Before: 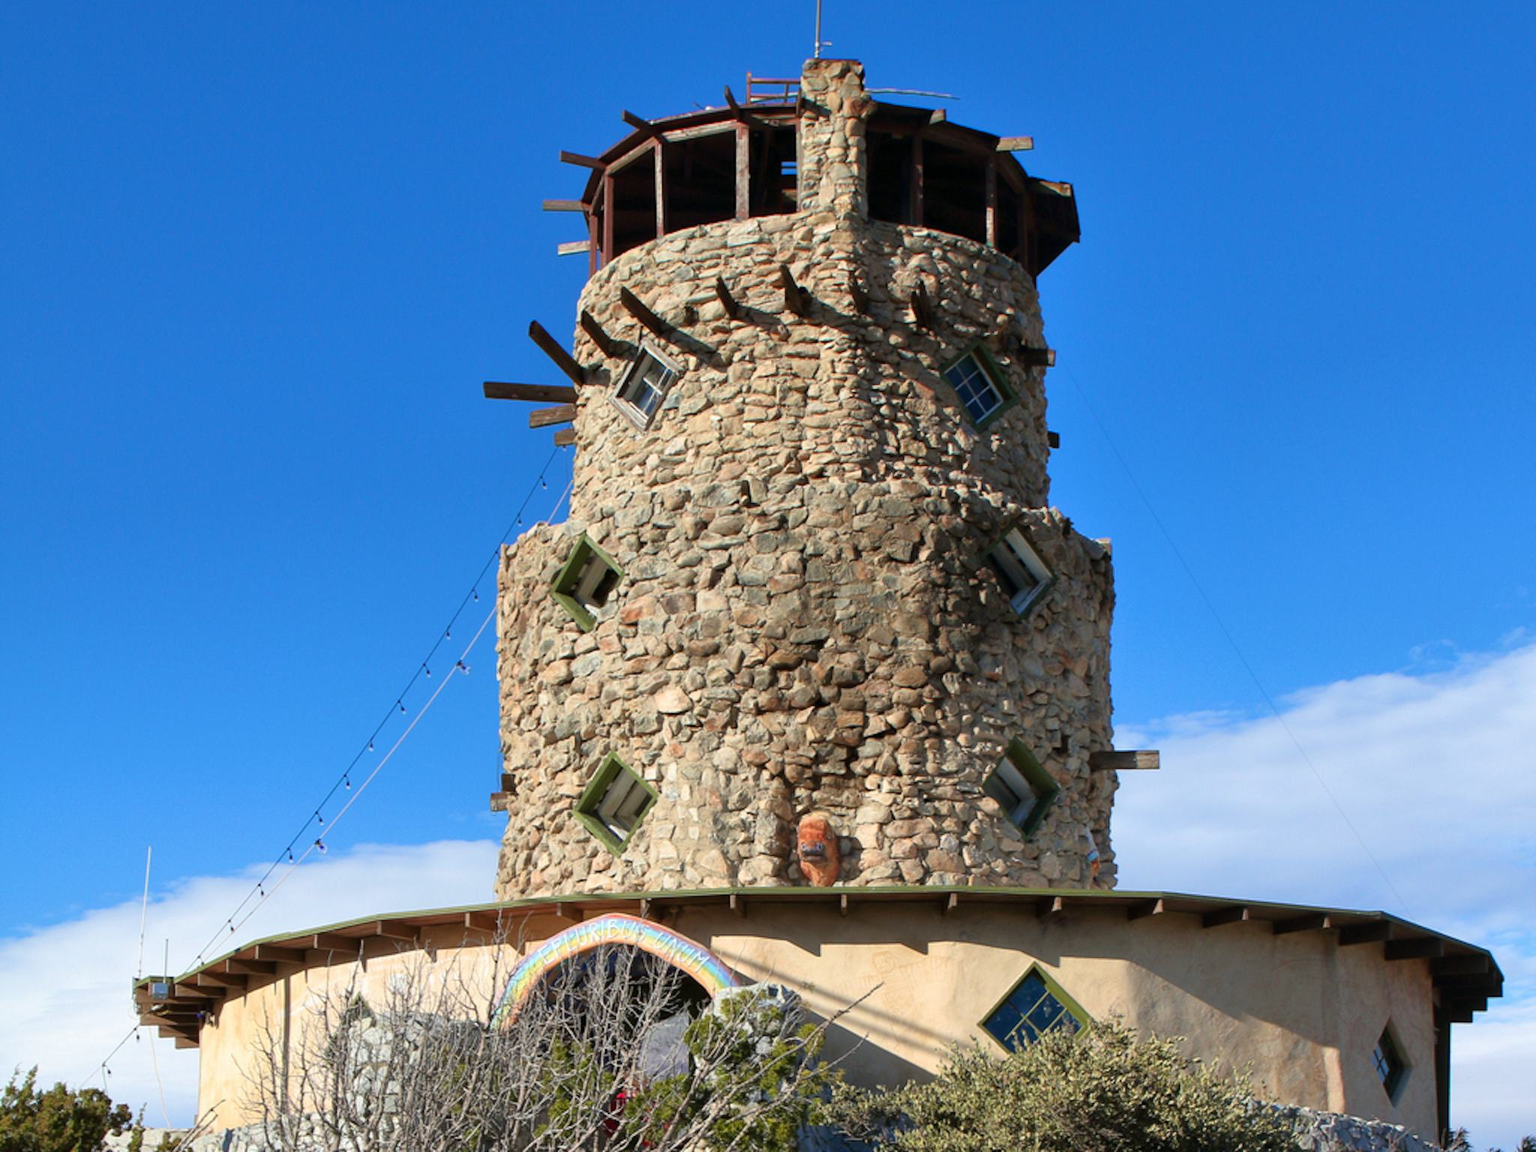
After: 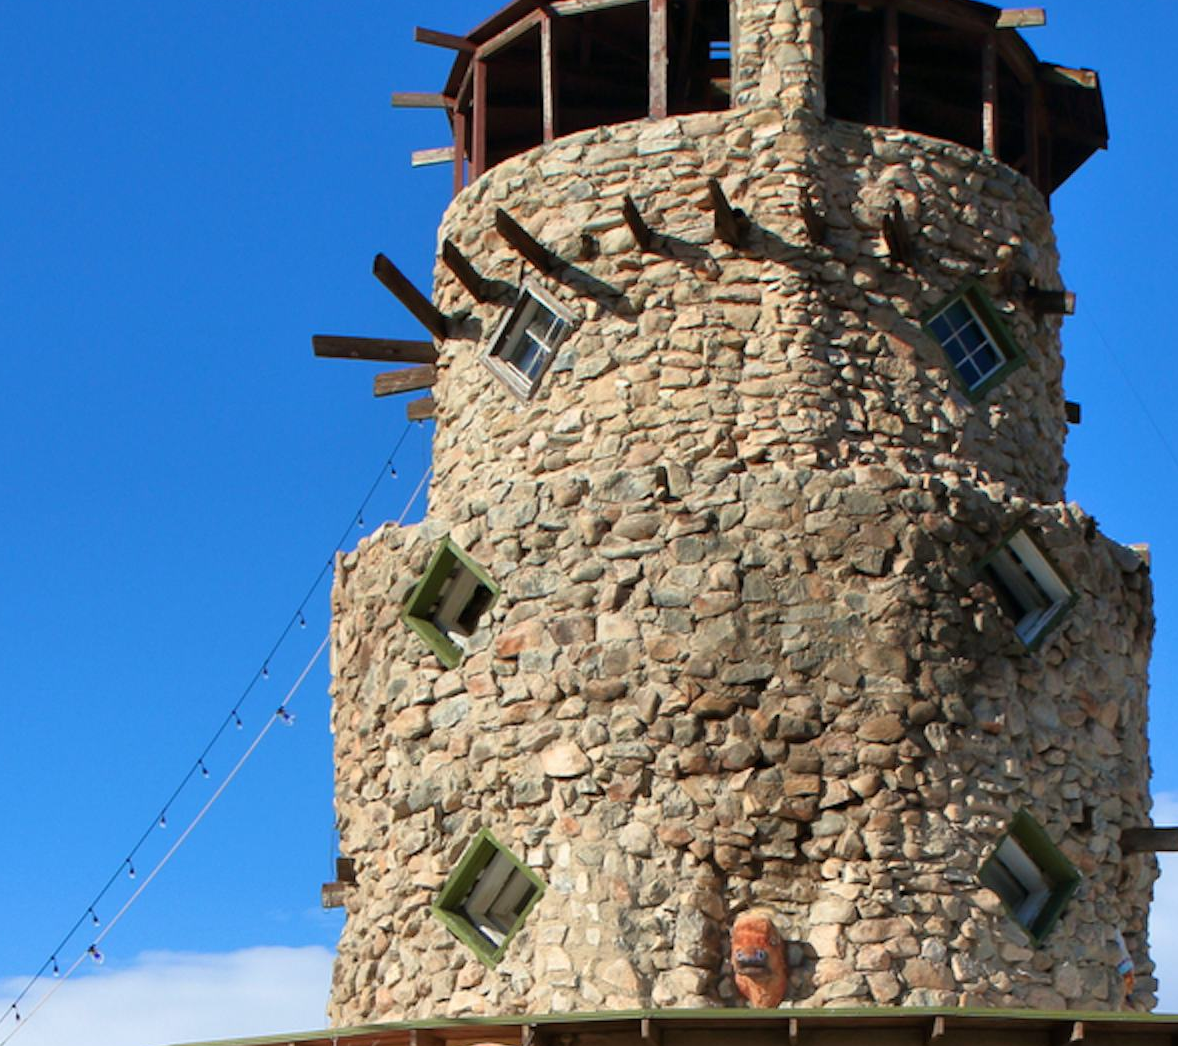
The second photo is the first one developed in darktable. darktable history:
crop: left 16.247%, top 11.379%, right 26.216%, bottom 20.491%
